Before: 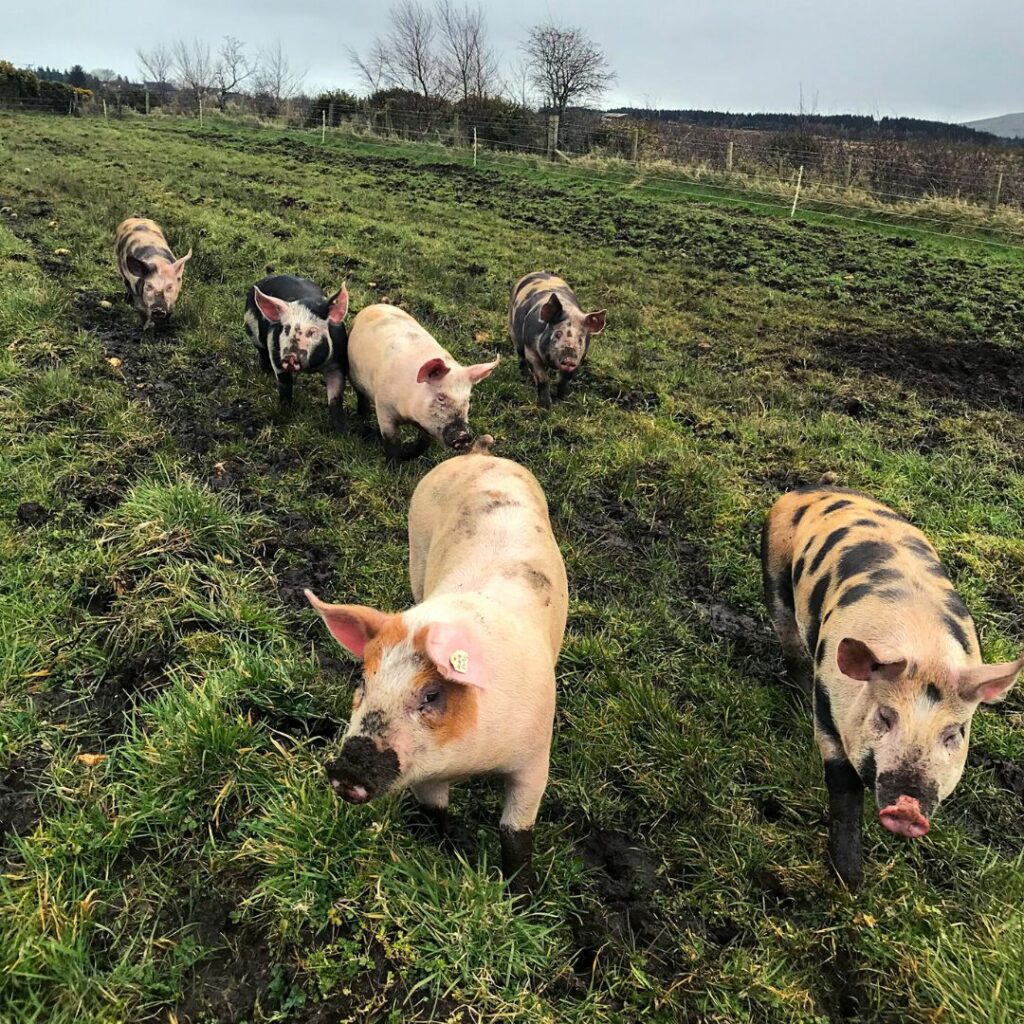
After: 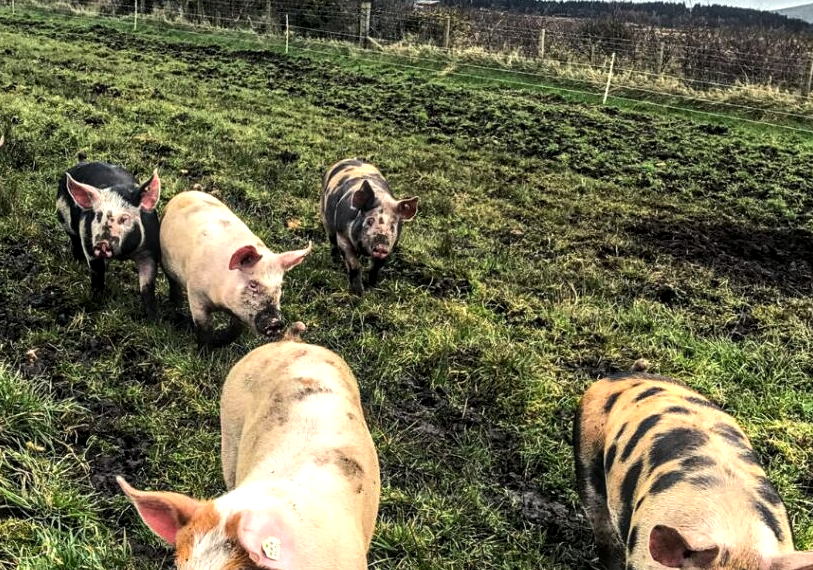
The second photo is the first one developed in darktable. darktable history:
tone equalizer: -8 EV -0.417 EV, -7 EV -0.389 EV, -6 EV -0.333 EV, -5 EV -0.222 EV, -3 EV 0.222 EV, -2 EV 0.333 EV, -1 EV 0.389 EV, +0 EV 0.417 EV, edges refinement/feathering 500, mask exposure compensation -1.57 EV, preserve details no
local contrast: highlights 61%, detail 143%, midtone range 0.428
crop: left 18.38%, top 11.092%, right 2.134%, bottom 33.217%
